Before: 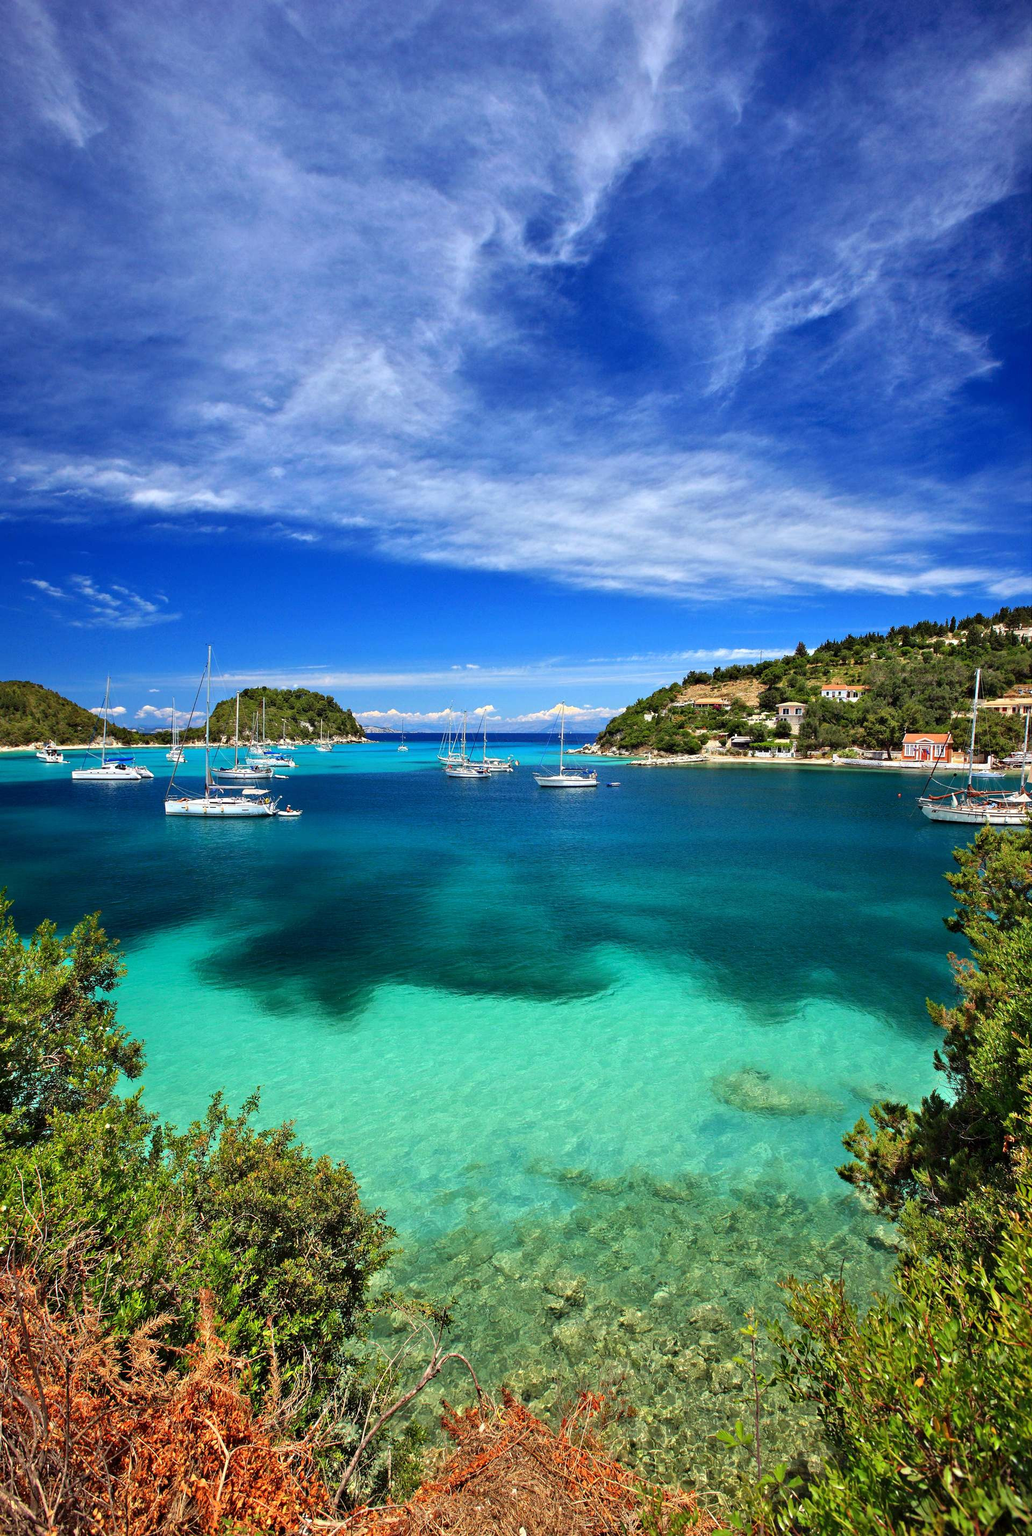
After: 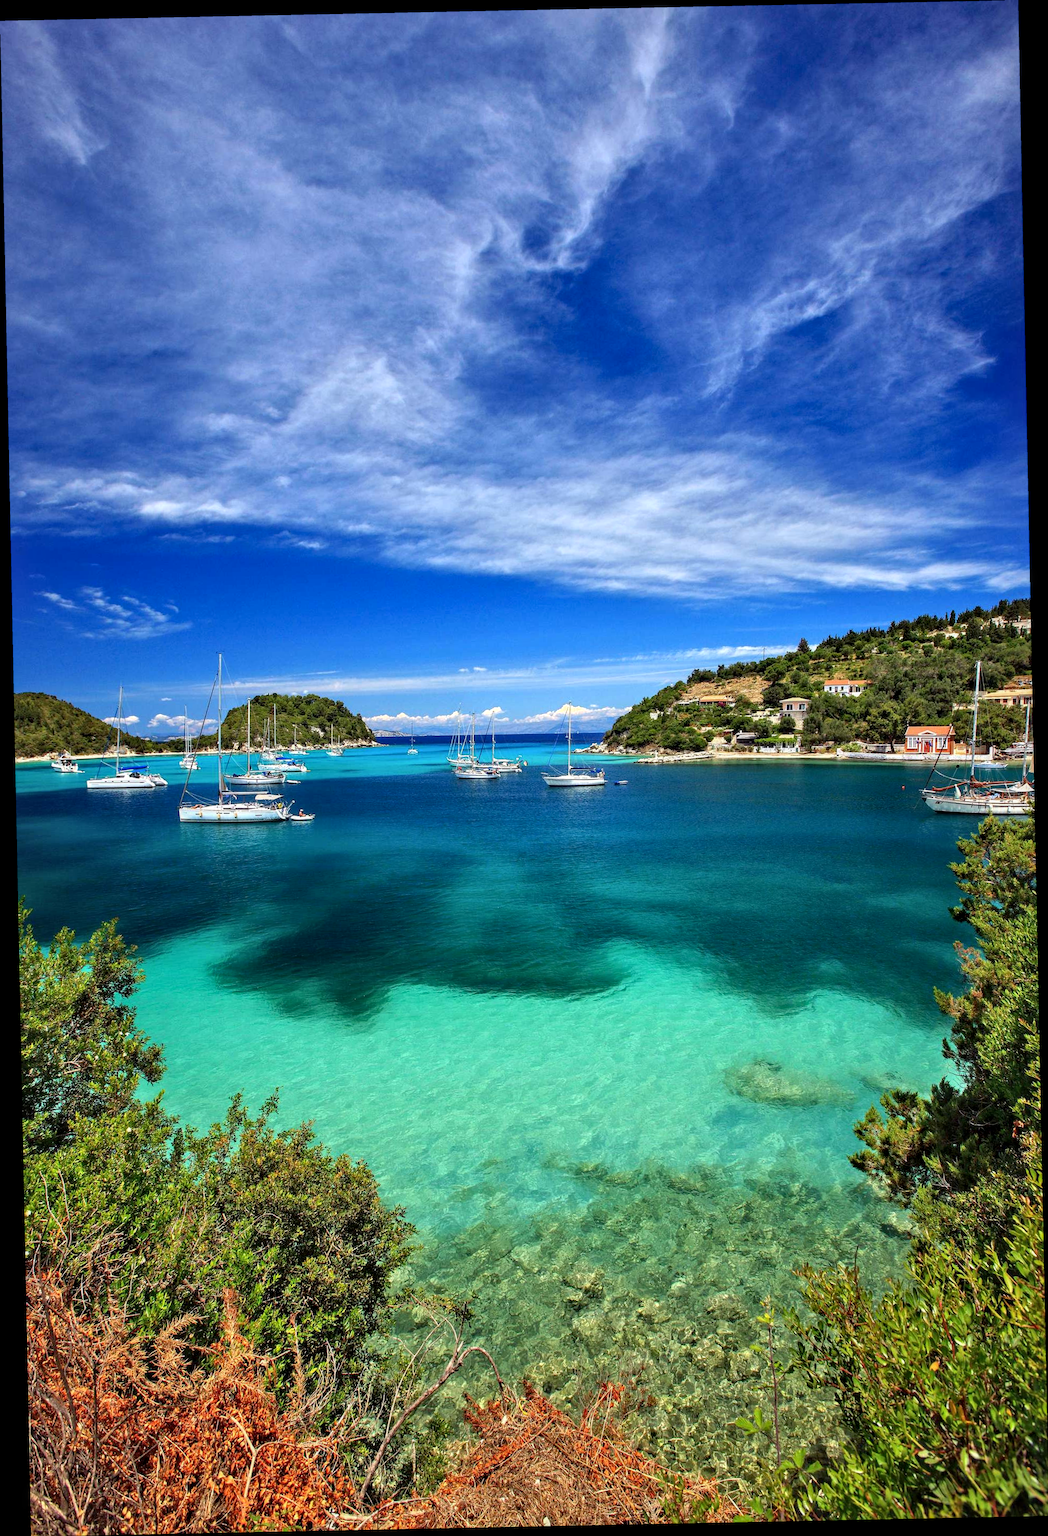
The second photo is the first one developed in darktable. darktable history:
rotate and perspective: rotation -1.17°, automatic cropping off
local contrast: on, module defaults
